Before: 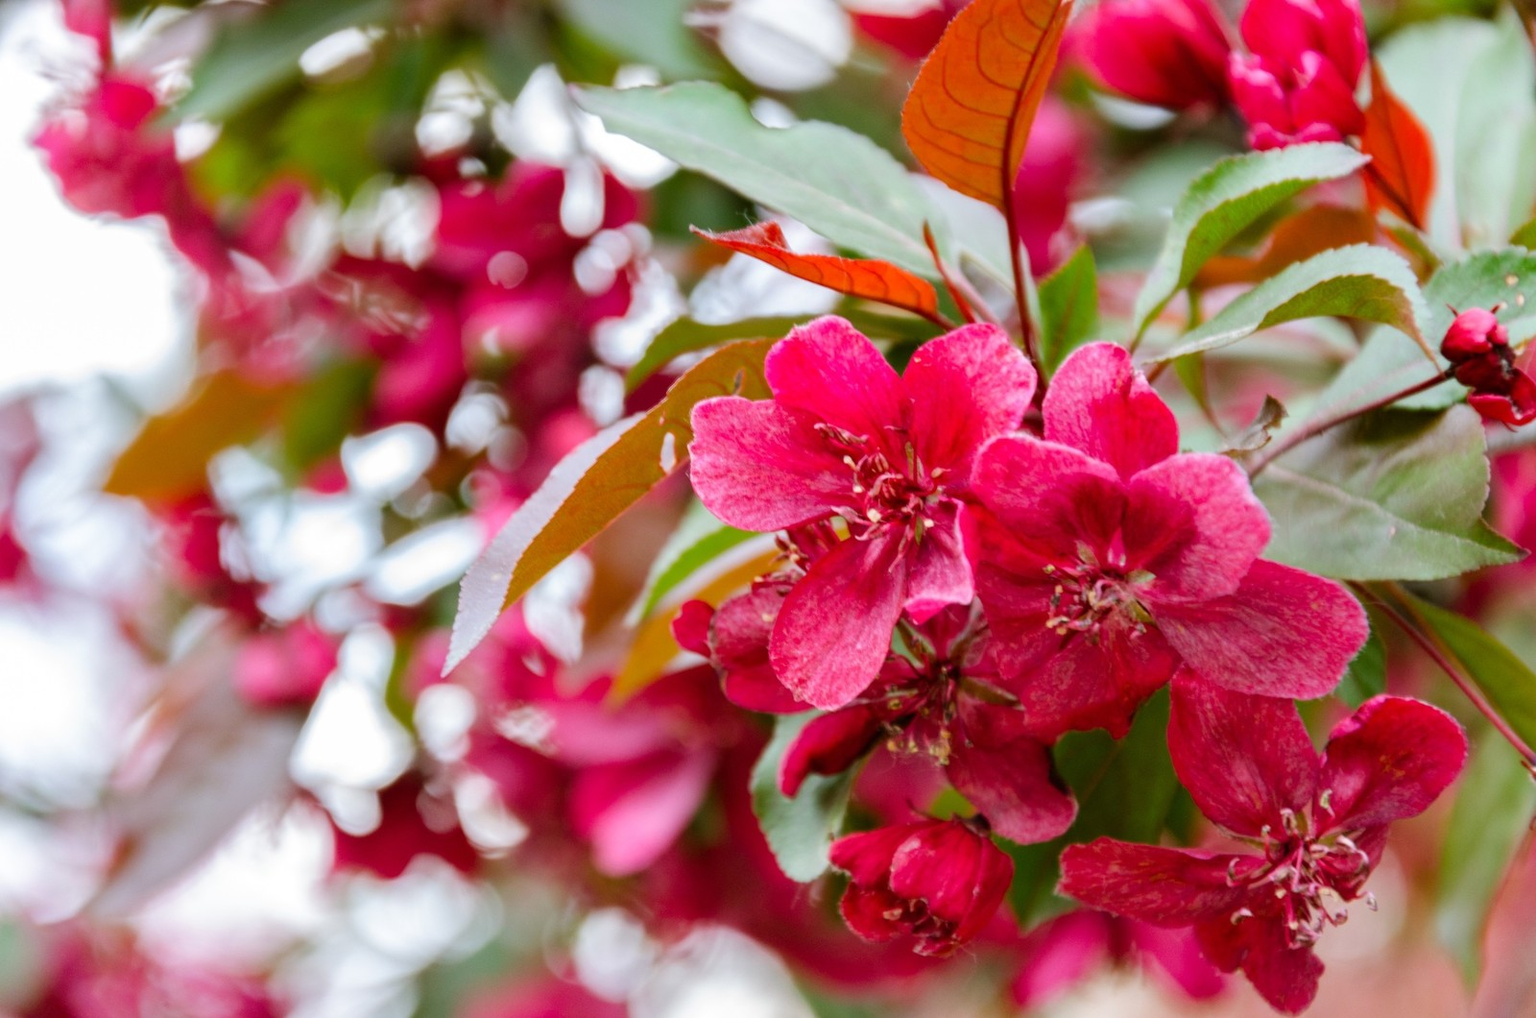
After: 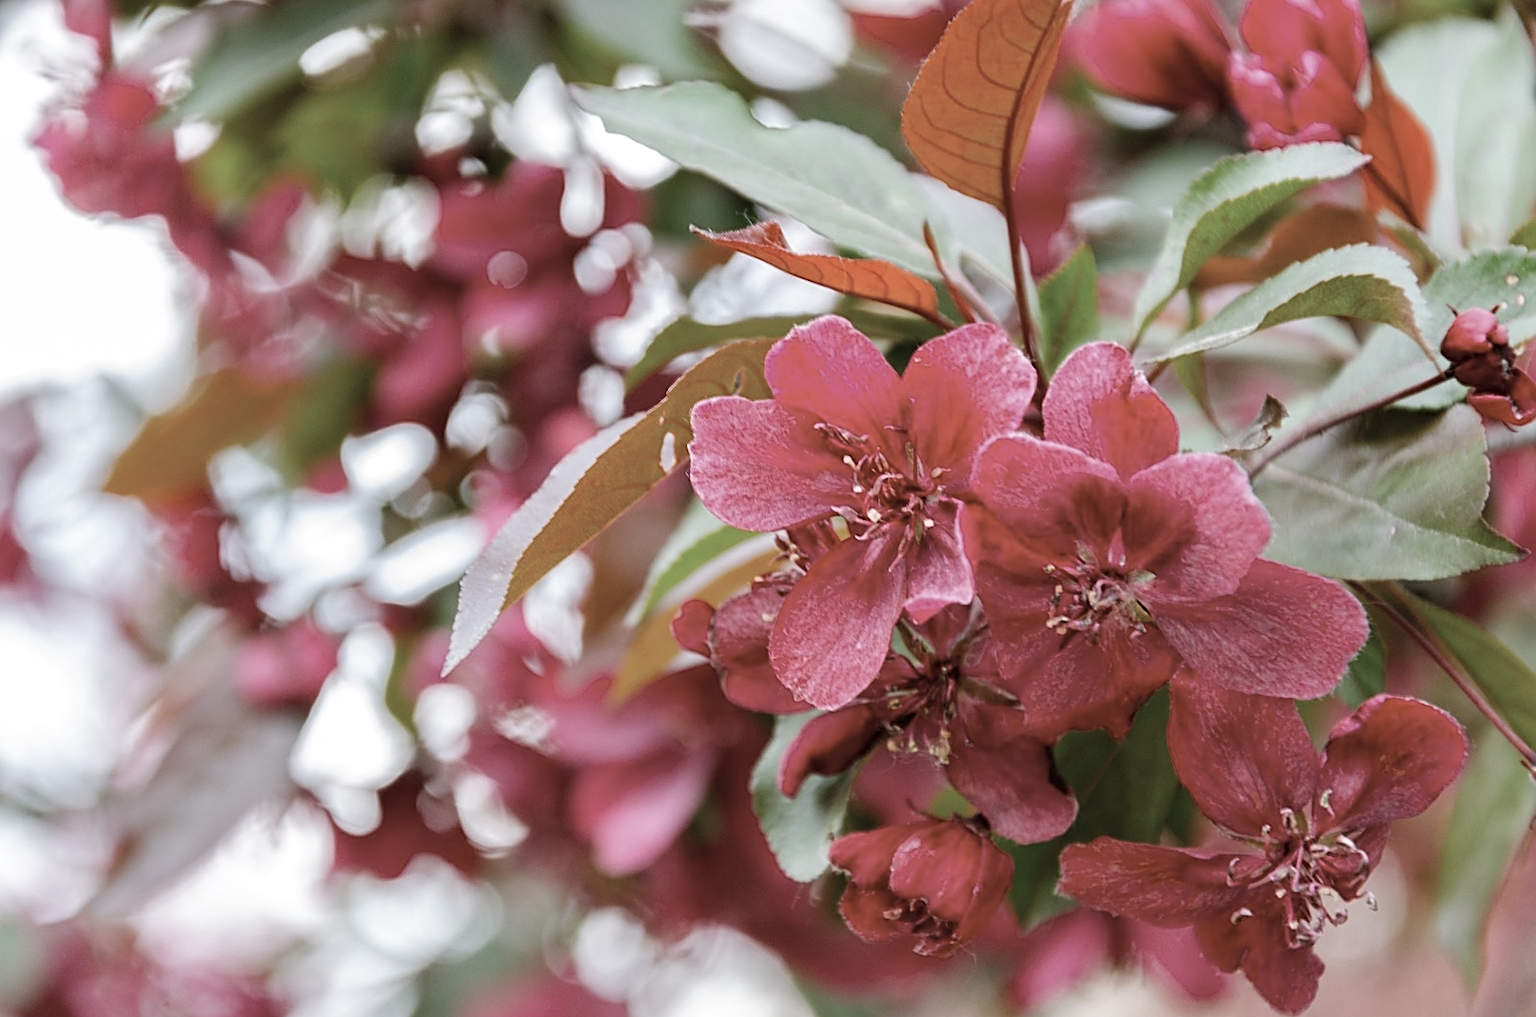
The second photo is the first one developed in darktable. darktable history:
color correction: highlights b* -0.023, saturation 0.531
sharpen: amount 0.741
